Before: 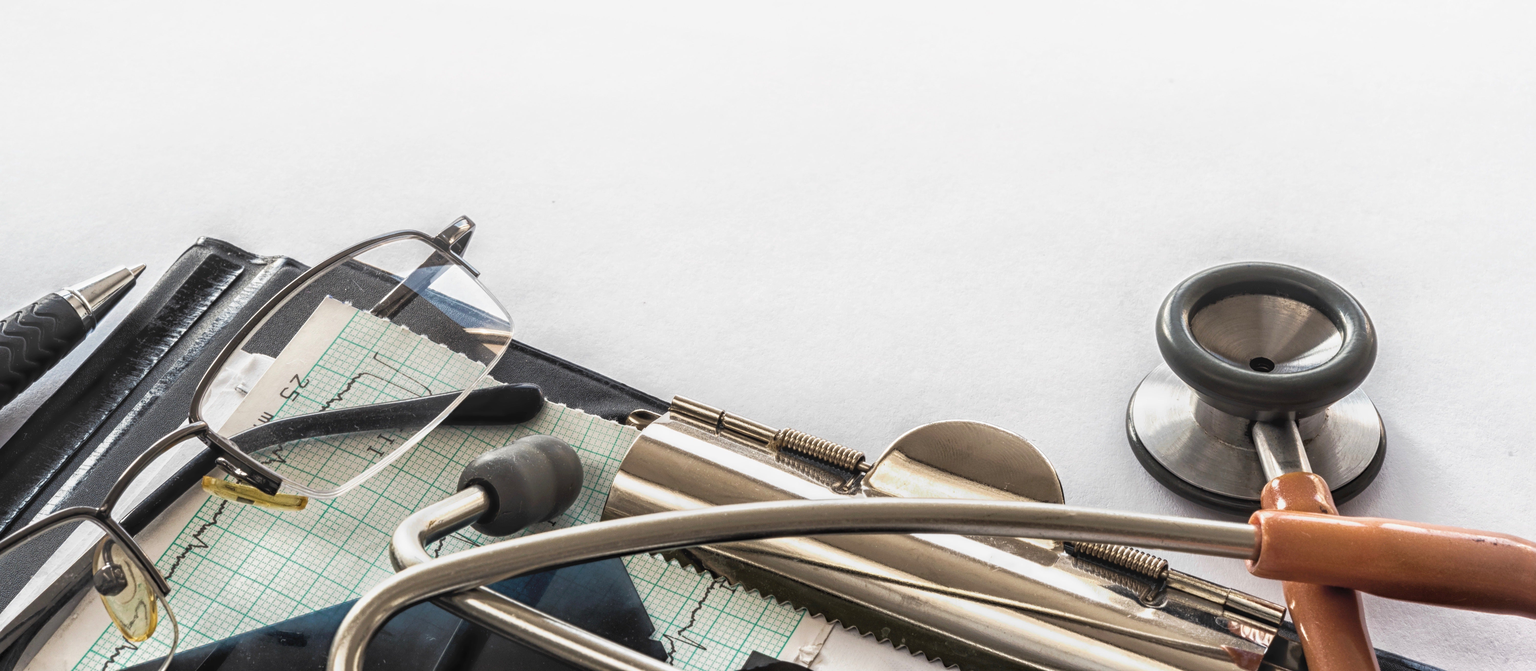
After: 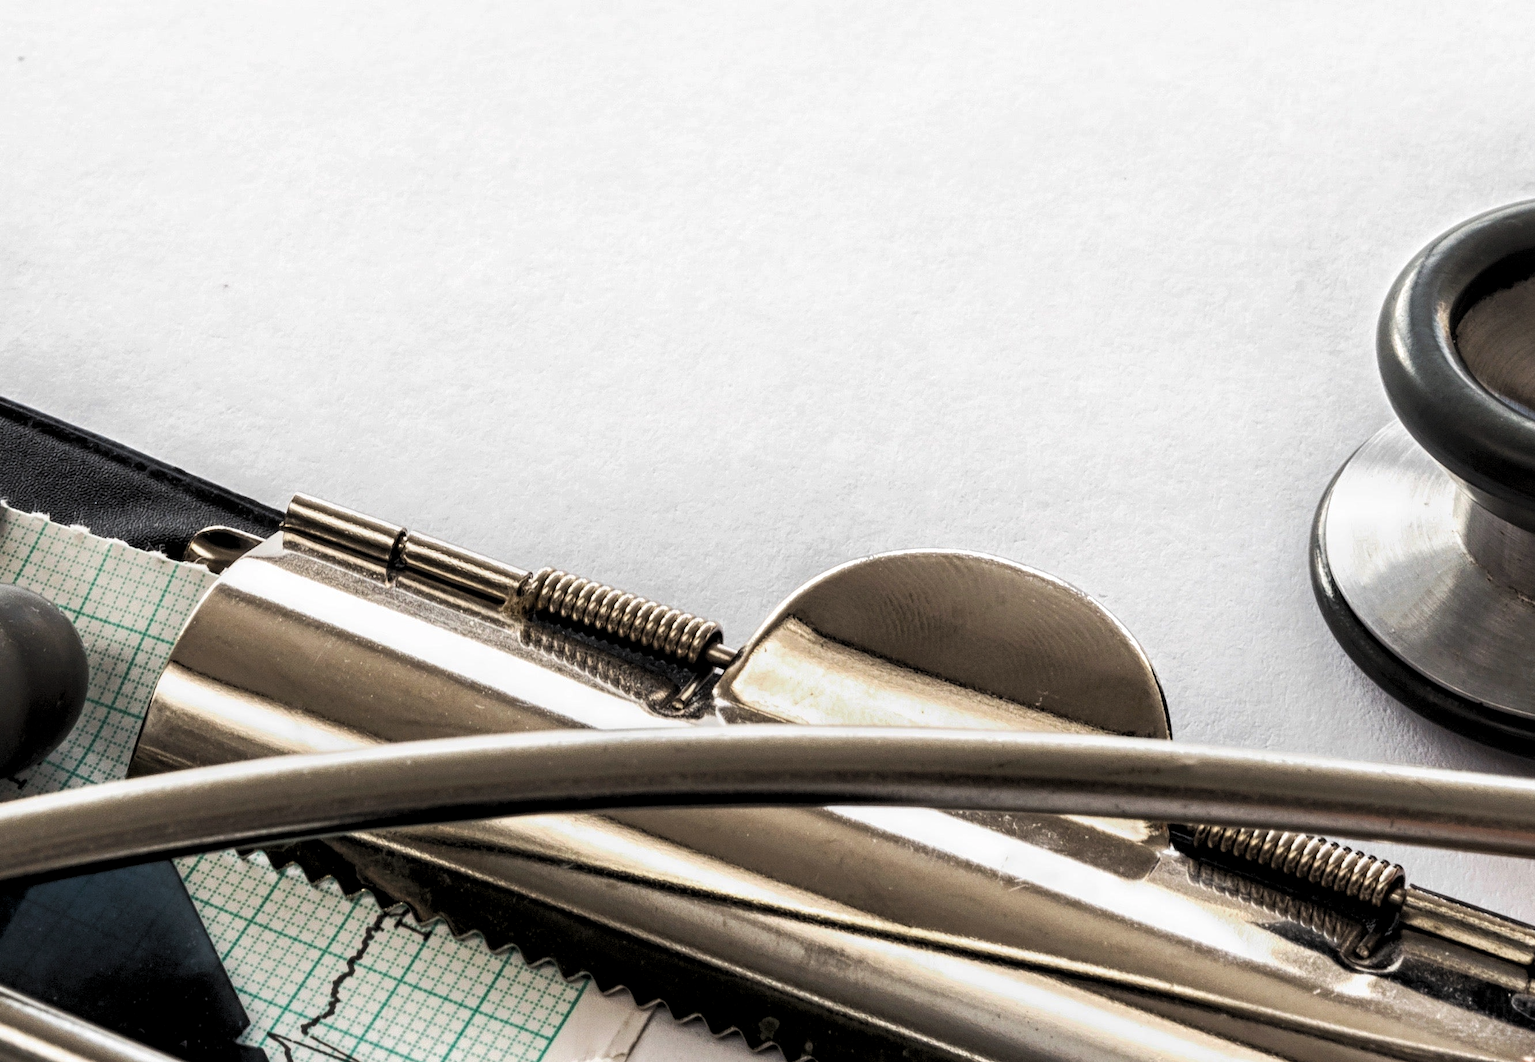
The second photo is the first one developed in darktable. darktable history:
crop: left 35.432%, top 26.233%, right 20.145%, bottom 3.432%
levels: levels [0.116, 0.574, 1]
exposure: black level correction 0.009, exposure 0.119 EV, compensate highlight preservation false
